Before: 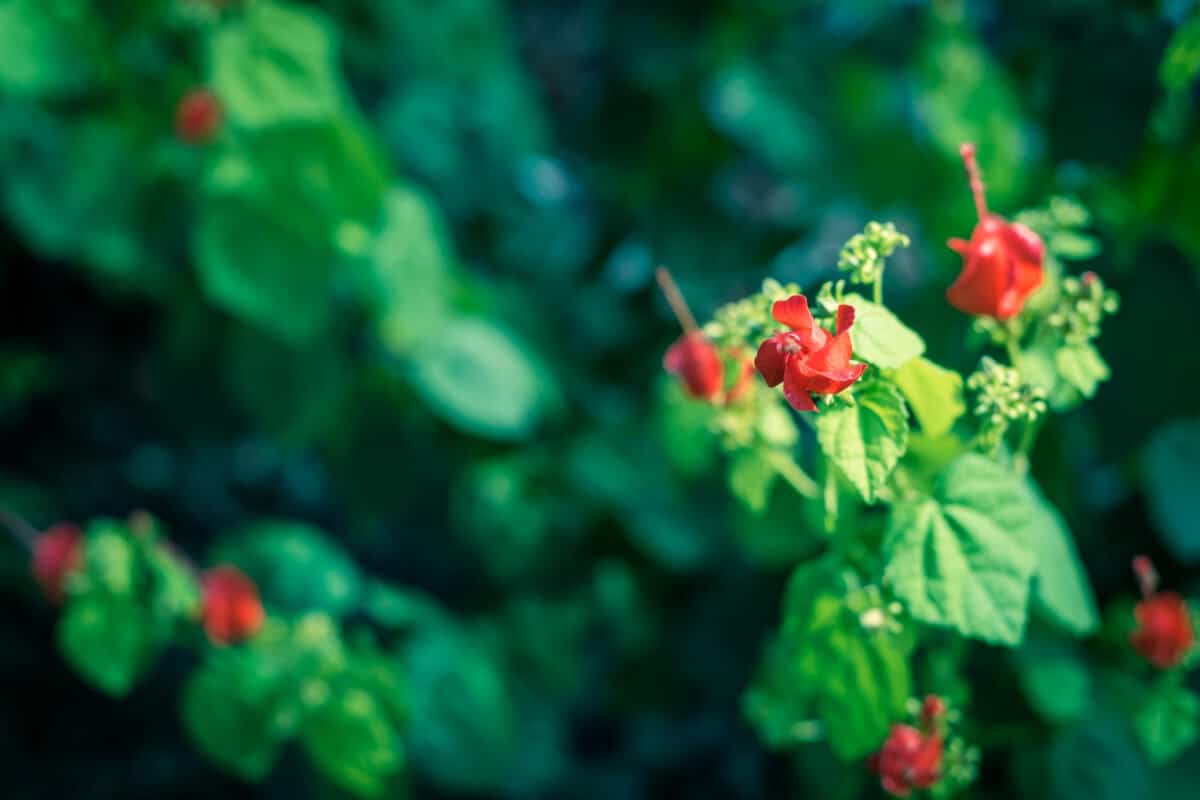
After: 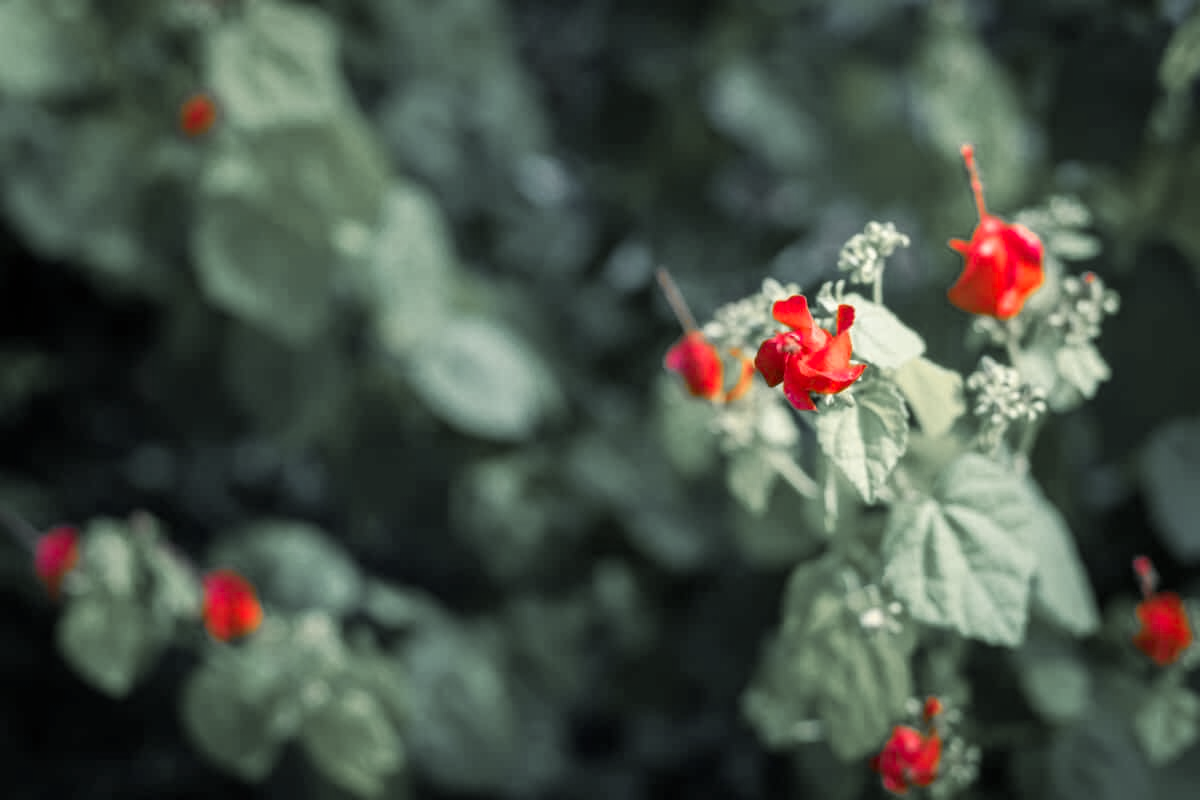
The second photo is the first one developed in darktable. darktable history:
color zones: curves: ch1 [(0, 0.638) (0.193, 0.442) (0.286, 0.15) (0.429, 0.14) (0.571, 0.142) (0.714, 0.154) (0.857, 0.175) (1, 0.638)]
